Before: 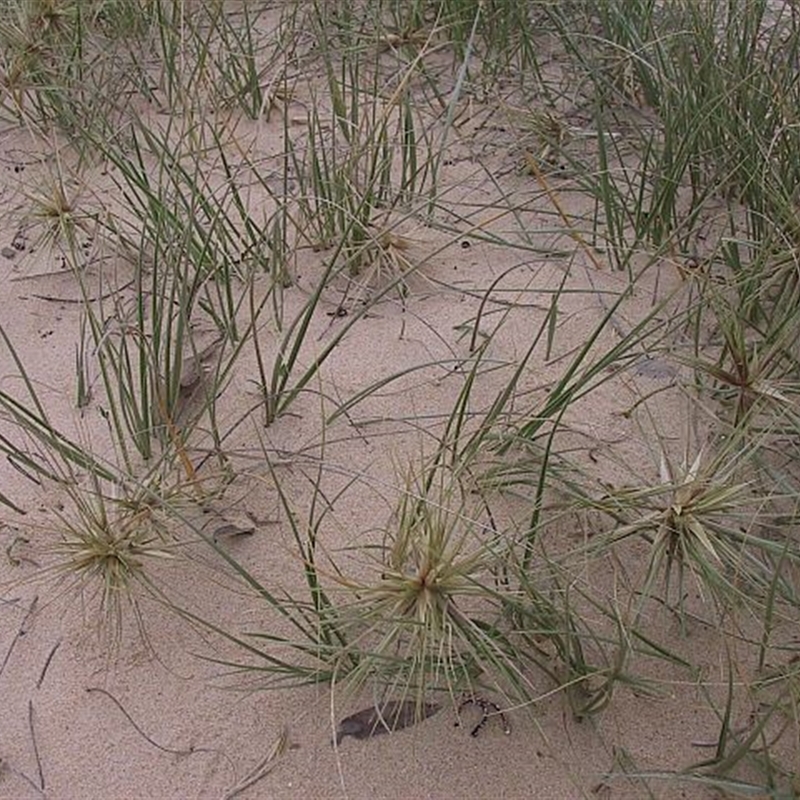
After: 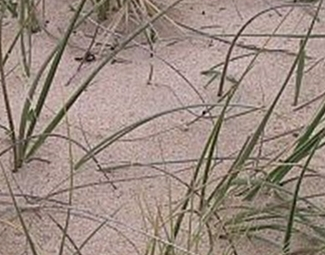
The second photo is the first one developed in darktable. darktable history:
crop: left 31.606%, top 31.95%, right 27.692%, bottom 36.089%
exposure: exposure 0.151 EV, compensate highlight preservation false
shadows and highlights: shadows -0.906, highlights 41.02
